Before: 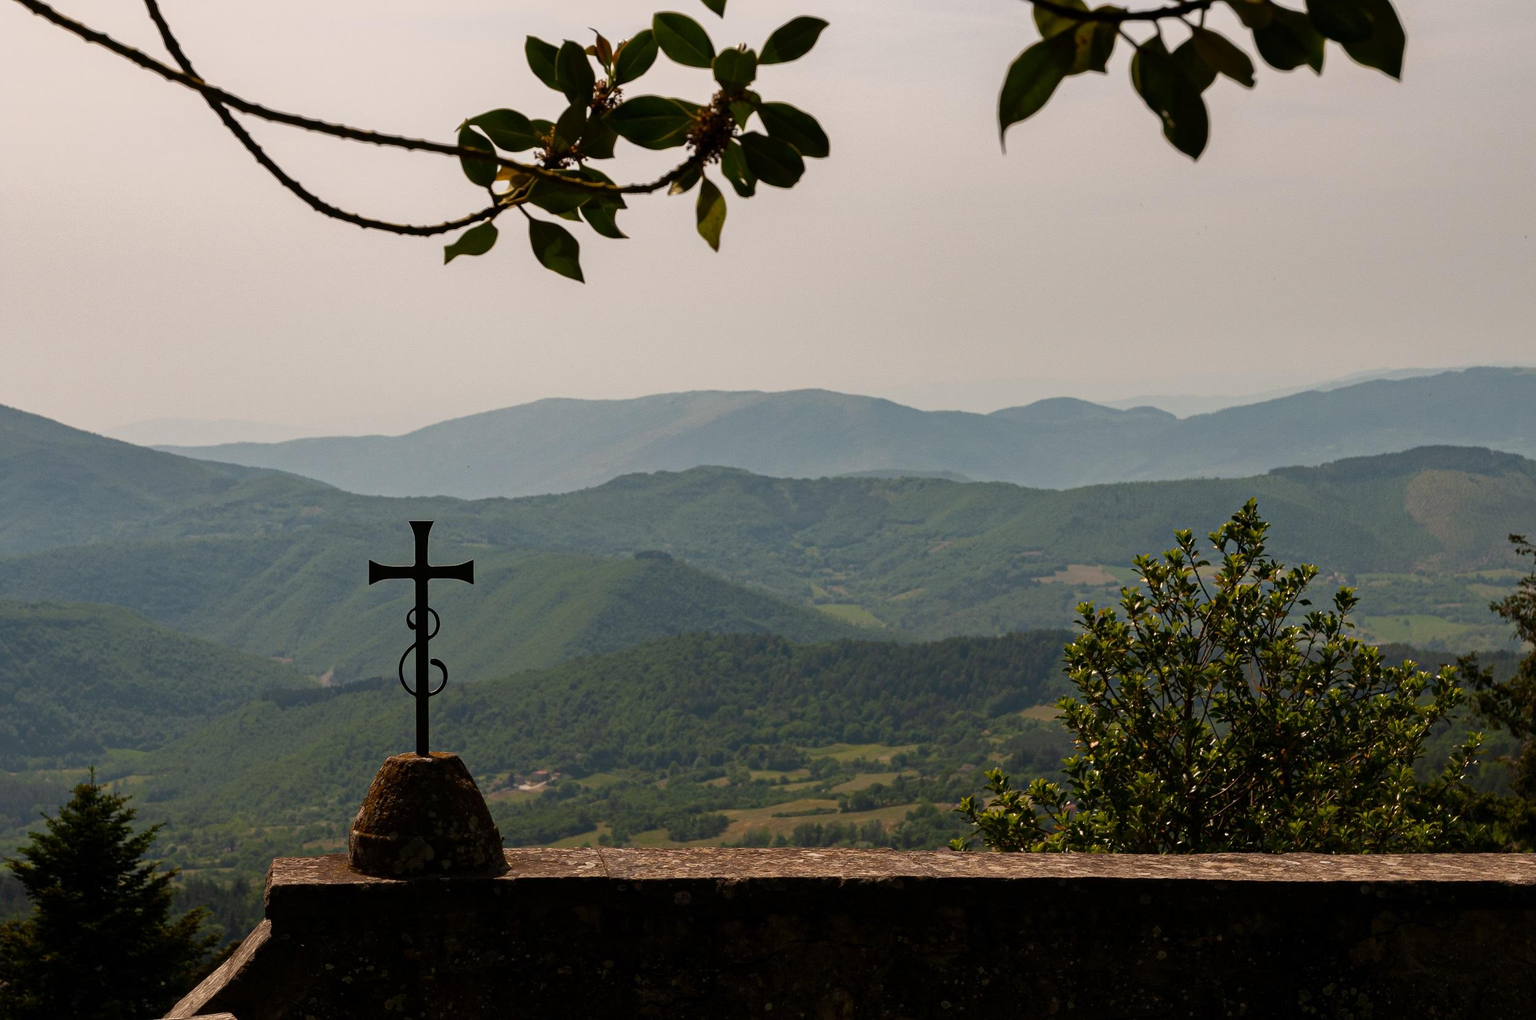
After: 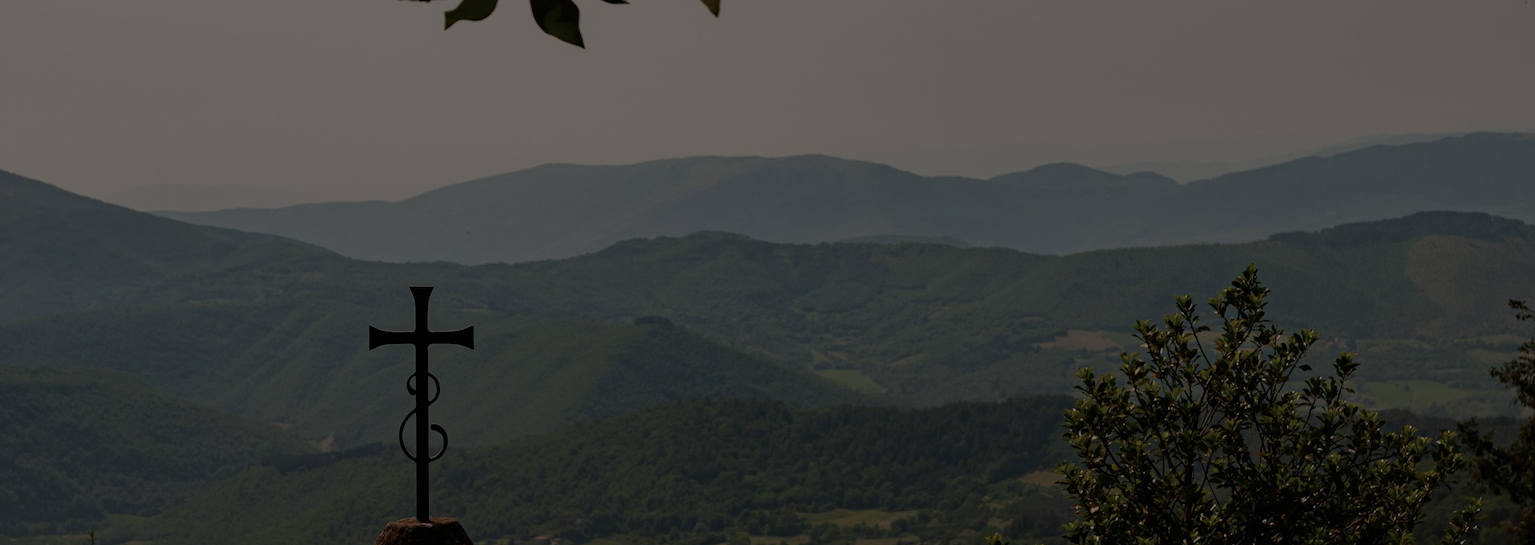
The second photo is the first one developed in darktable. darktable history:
color balance rgb: perceptual brilliance grading › global brilliance -48.39%
crop and rotate: top 23.043%, bottom 23.437%
